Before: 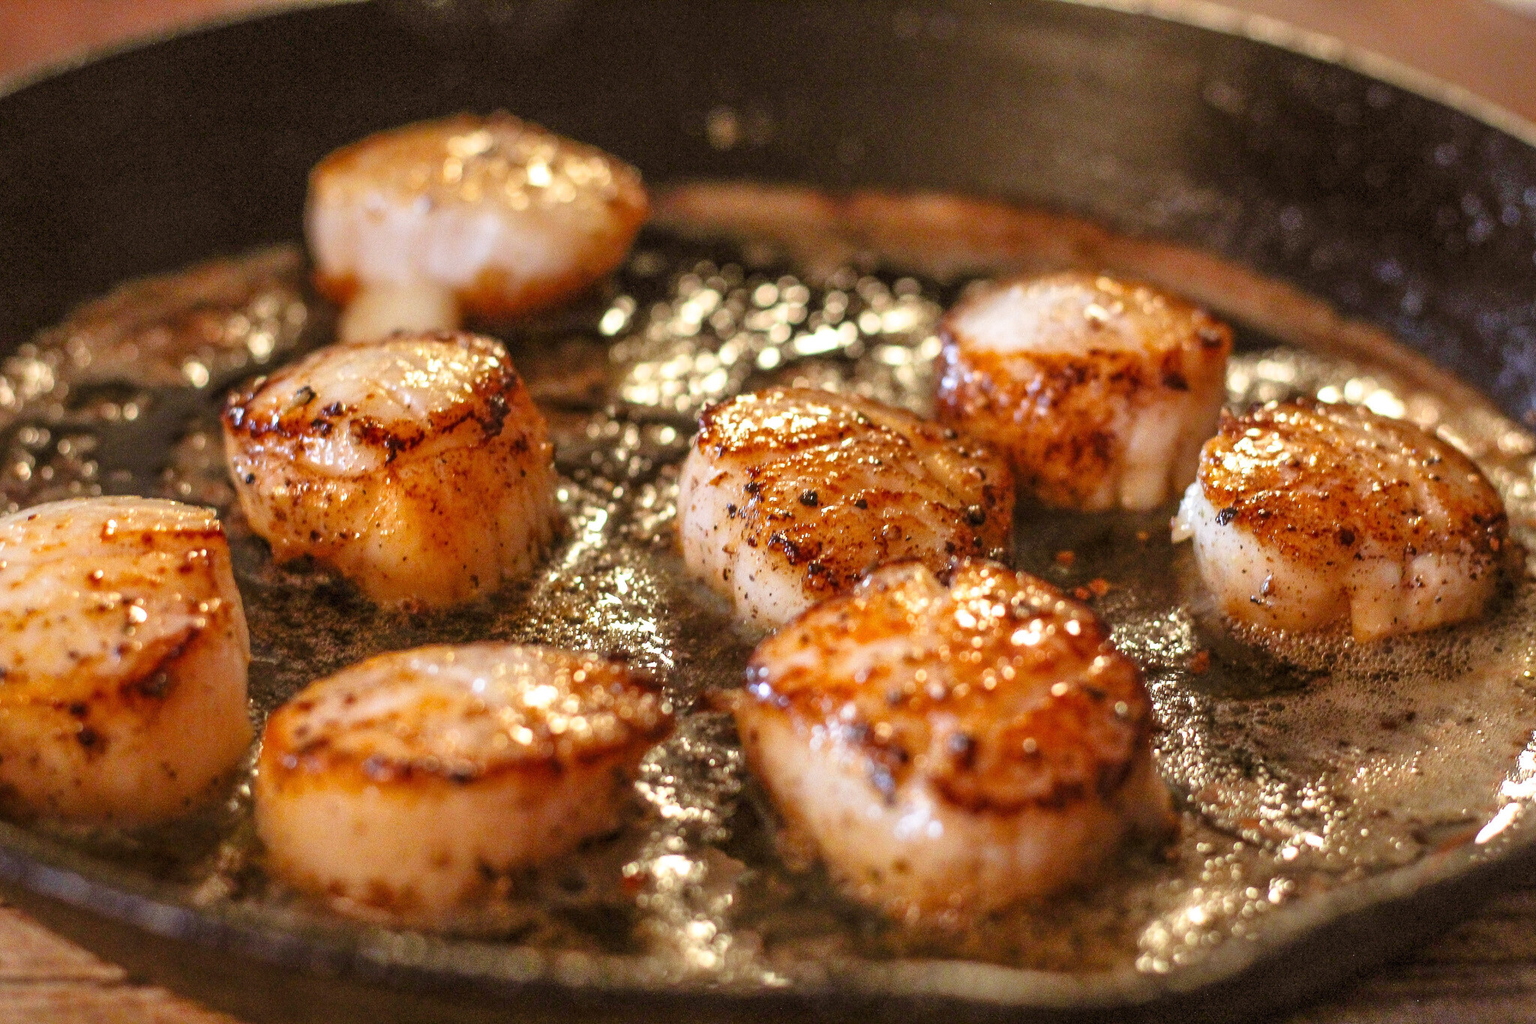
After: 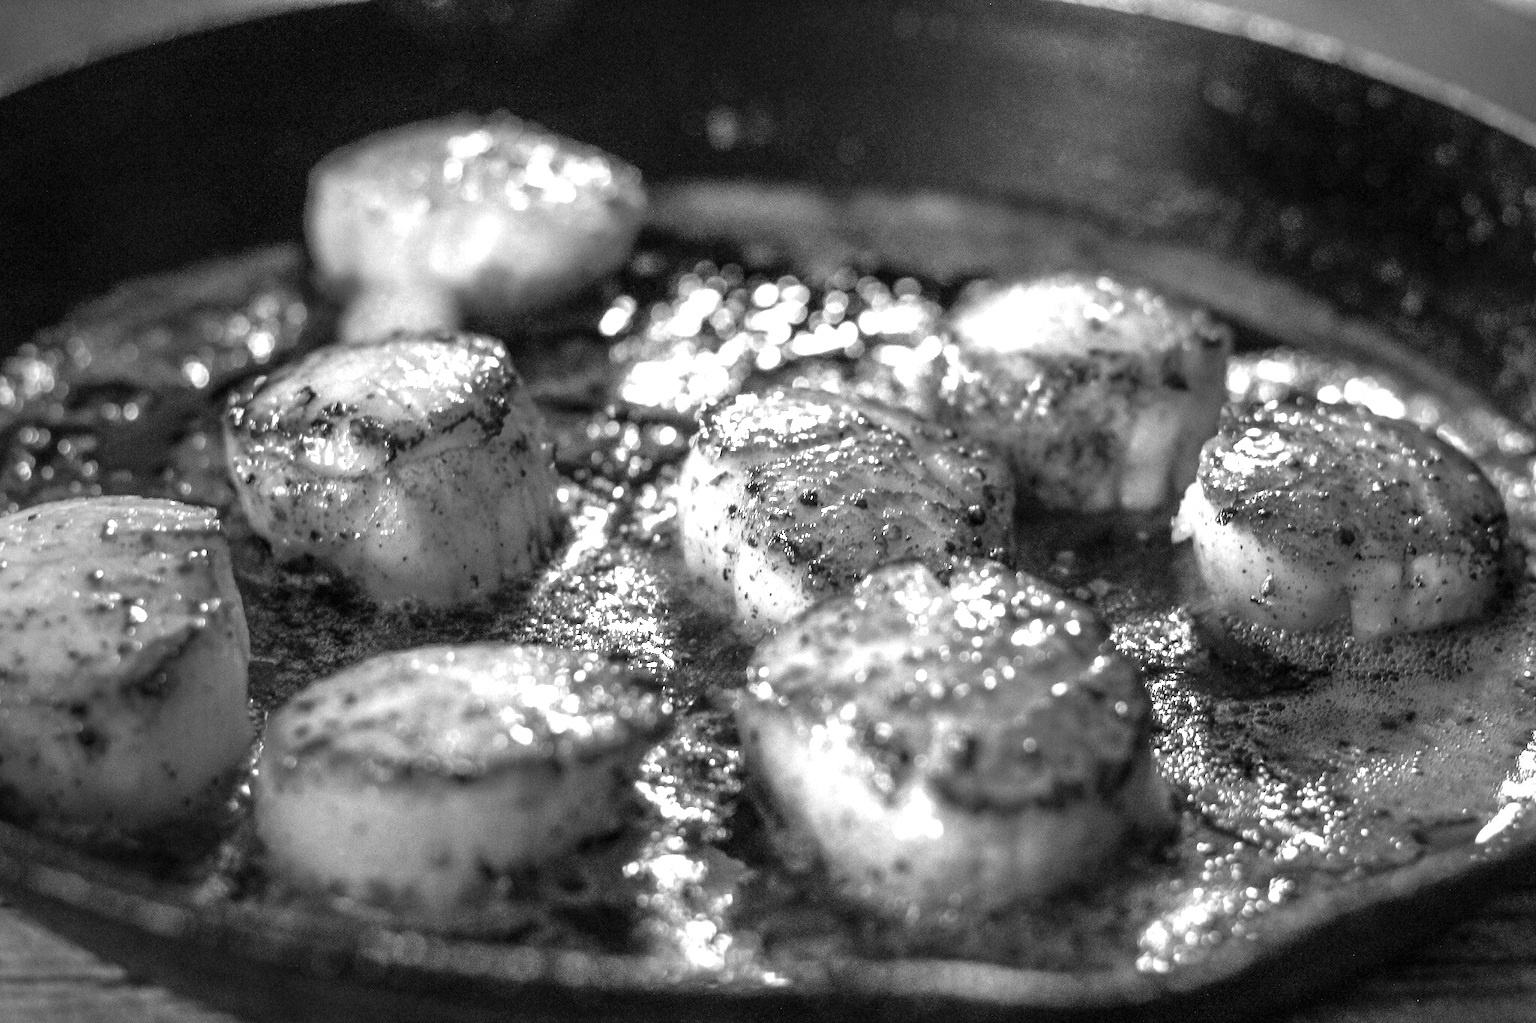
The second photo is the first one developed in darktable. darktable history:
vignetting: fall-off start 17.21%, fall-off radius 137.01%, width/height ratio 0.625, shape 0.588
tone equalizer: -8 EV -1.1 EV, -7 EV -1.03 EV, -6 EV -0.871 EV, -5 EV -0.593 EV, -3 EV 0.566 EV, -2 EV 0.888 EV, -1 EV 0.988 EV, +0 EV 1.06 EV
color zones: curves: ch0 [(0.002, 0.593) (0.143, 0.417) (0.285, 0.541) (0.455, 0.289) (0.608, 0.327) (0.727, 0.283) (0.869, 0.571) (1, 0.603)]; ch1 [(0, 0) (0.143, 0) (0.286, 0) (0.429, 0) (0.571, 0) (0.714, 0) (0.857, 0)]
